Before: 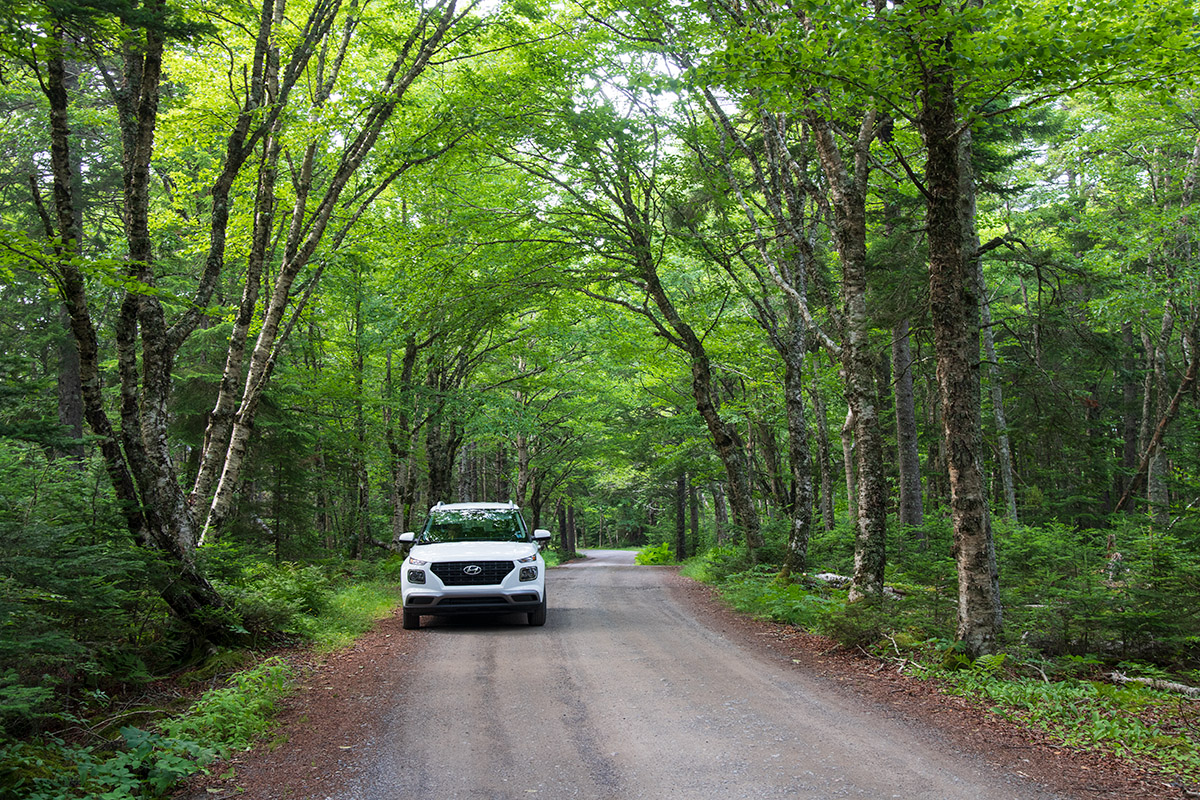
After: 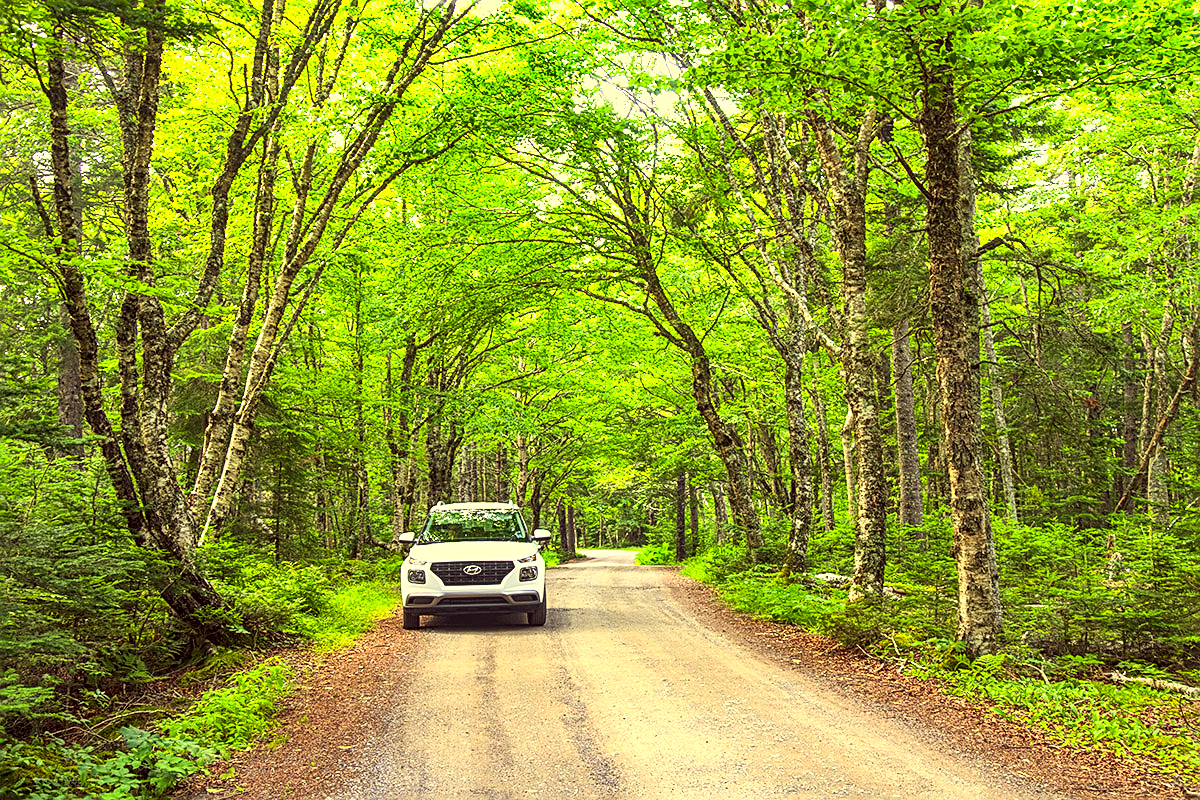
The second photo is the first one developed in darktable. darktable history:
local contrast: on, module defaults
contrast brightness saturation: contrast 0.204, brightness 0.149, saturation 0.147
exposure: black level correction 0, exposure 1.099 EV, compensate highlight preservation false
shadows and highlights: soften with gaussian
sharpen: amount 0.588
color correction: highlights a* -0.505, highlights b* 39.61, shadows a* 9.55, shadows b* -0.588
